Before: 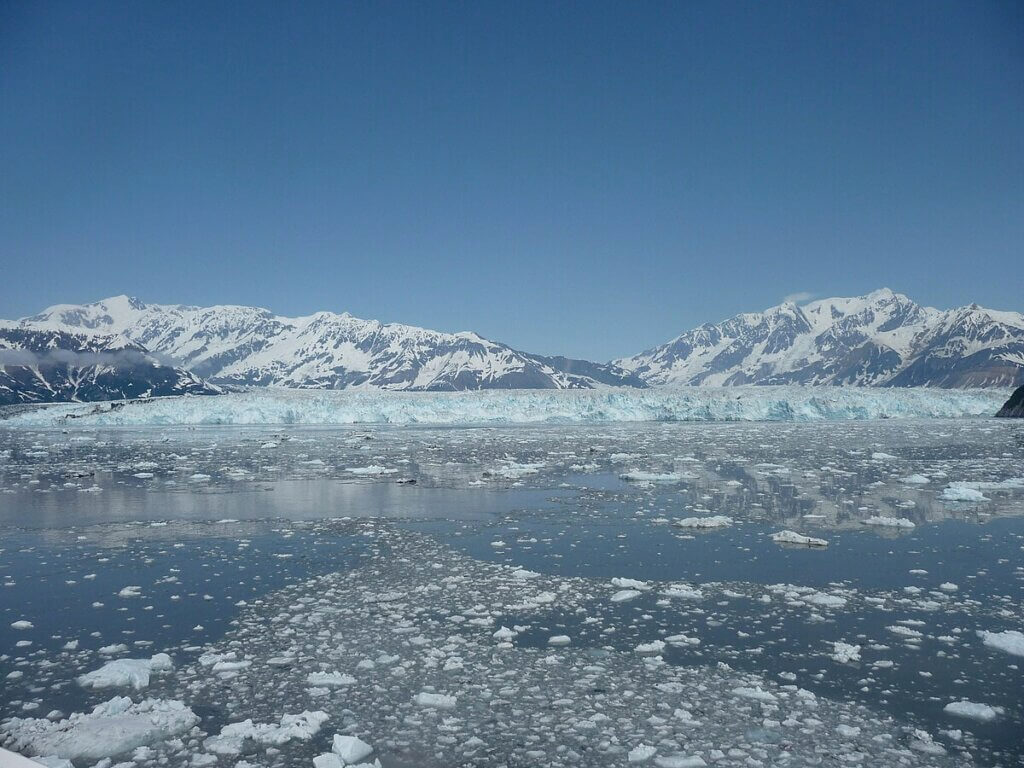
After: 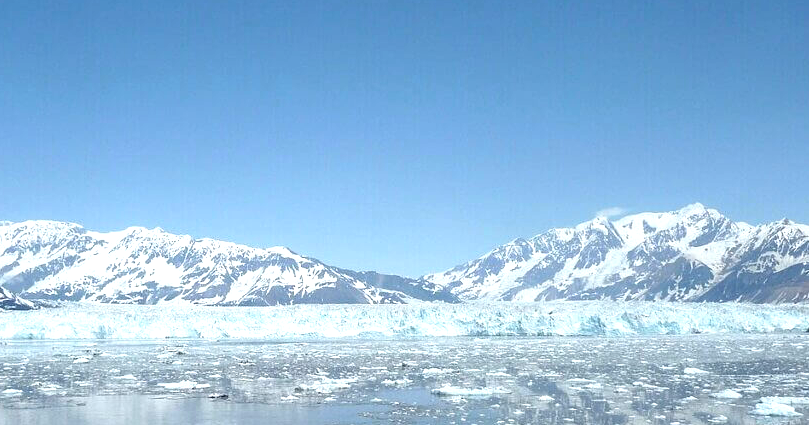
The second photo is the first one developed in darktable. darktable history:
exposure: black level correction 0.001, exposure 1.054 EV, compensate highlight preservation false
crop: left 18.427%, top 11.076%, right 2.565%, bottom 33.523%
